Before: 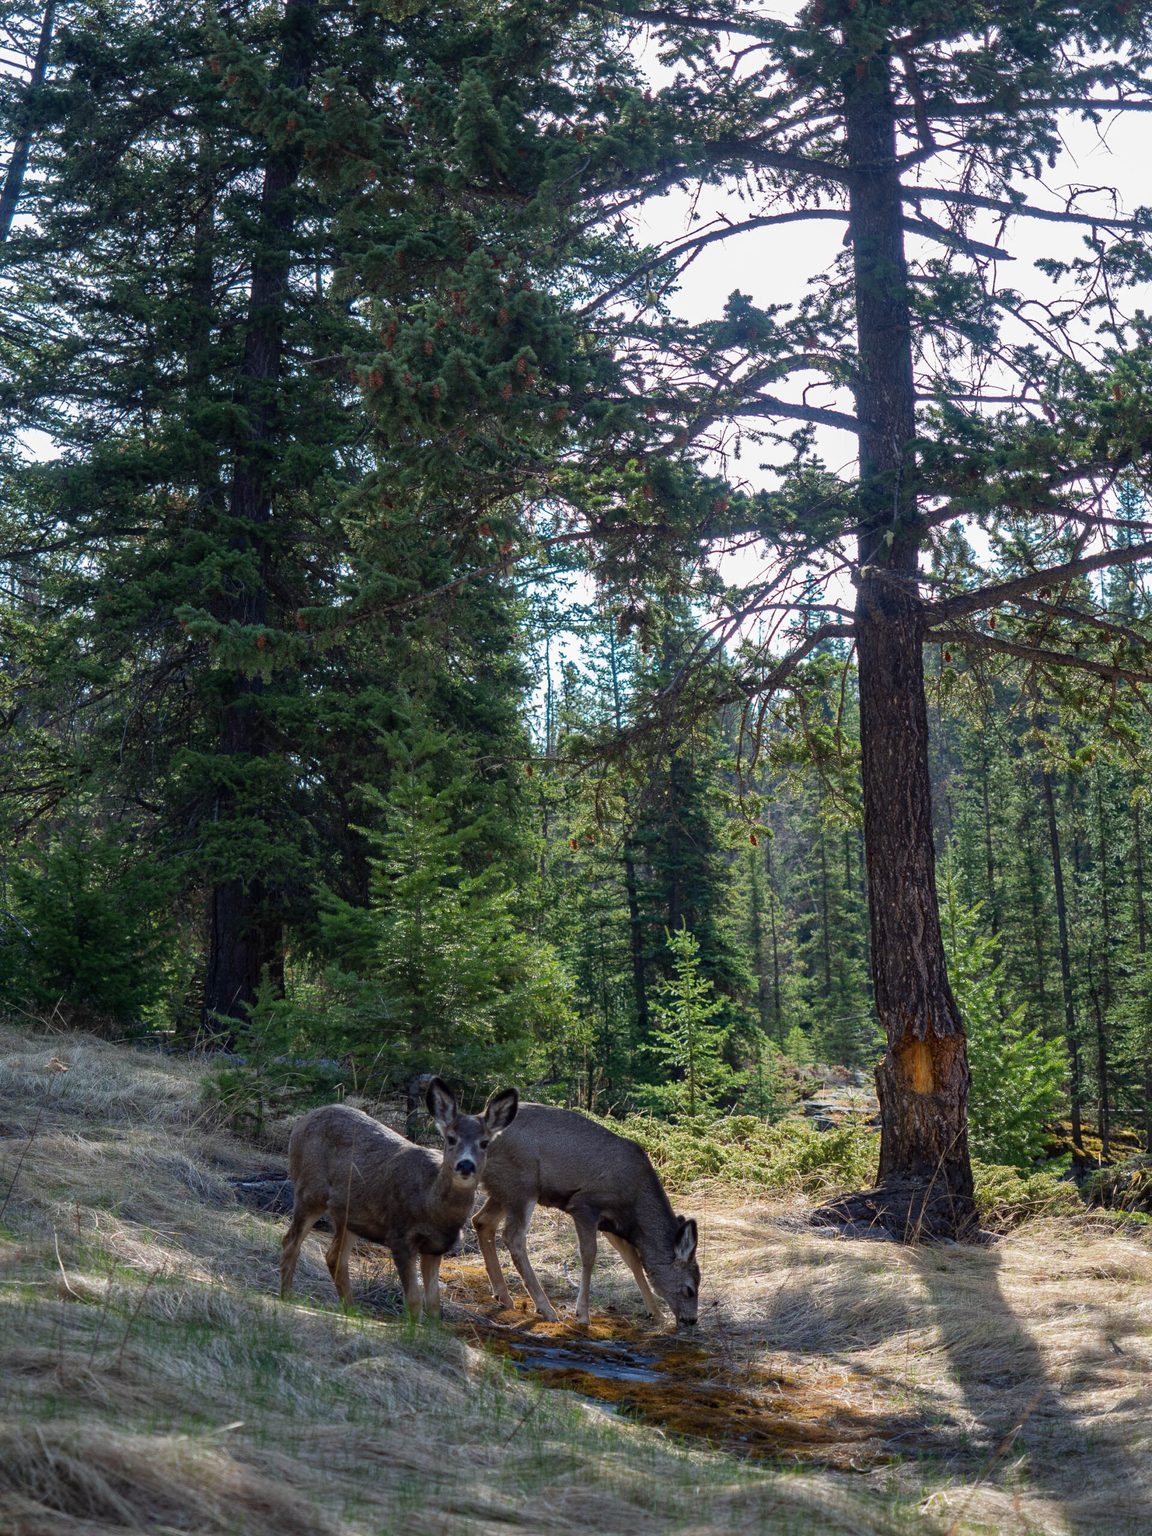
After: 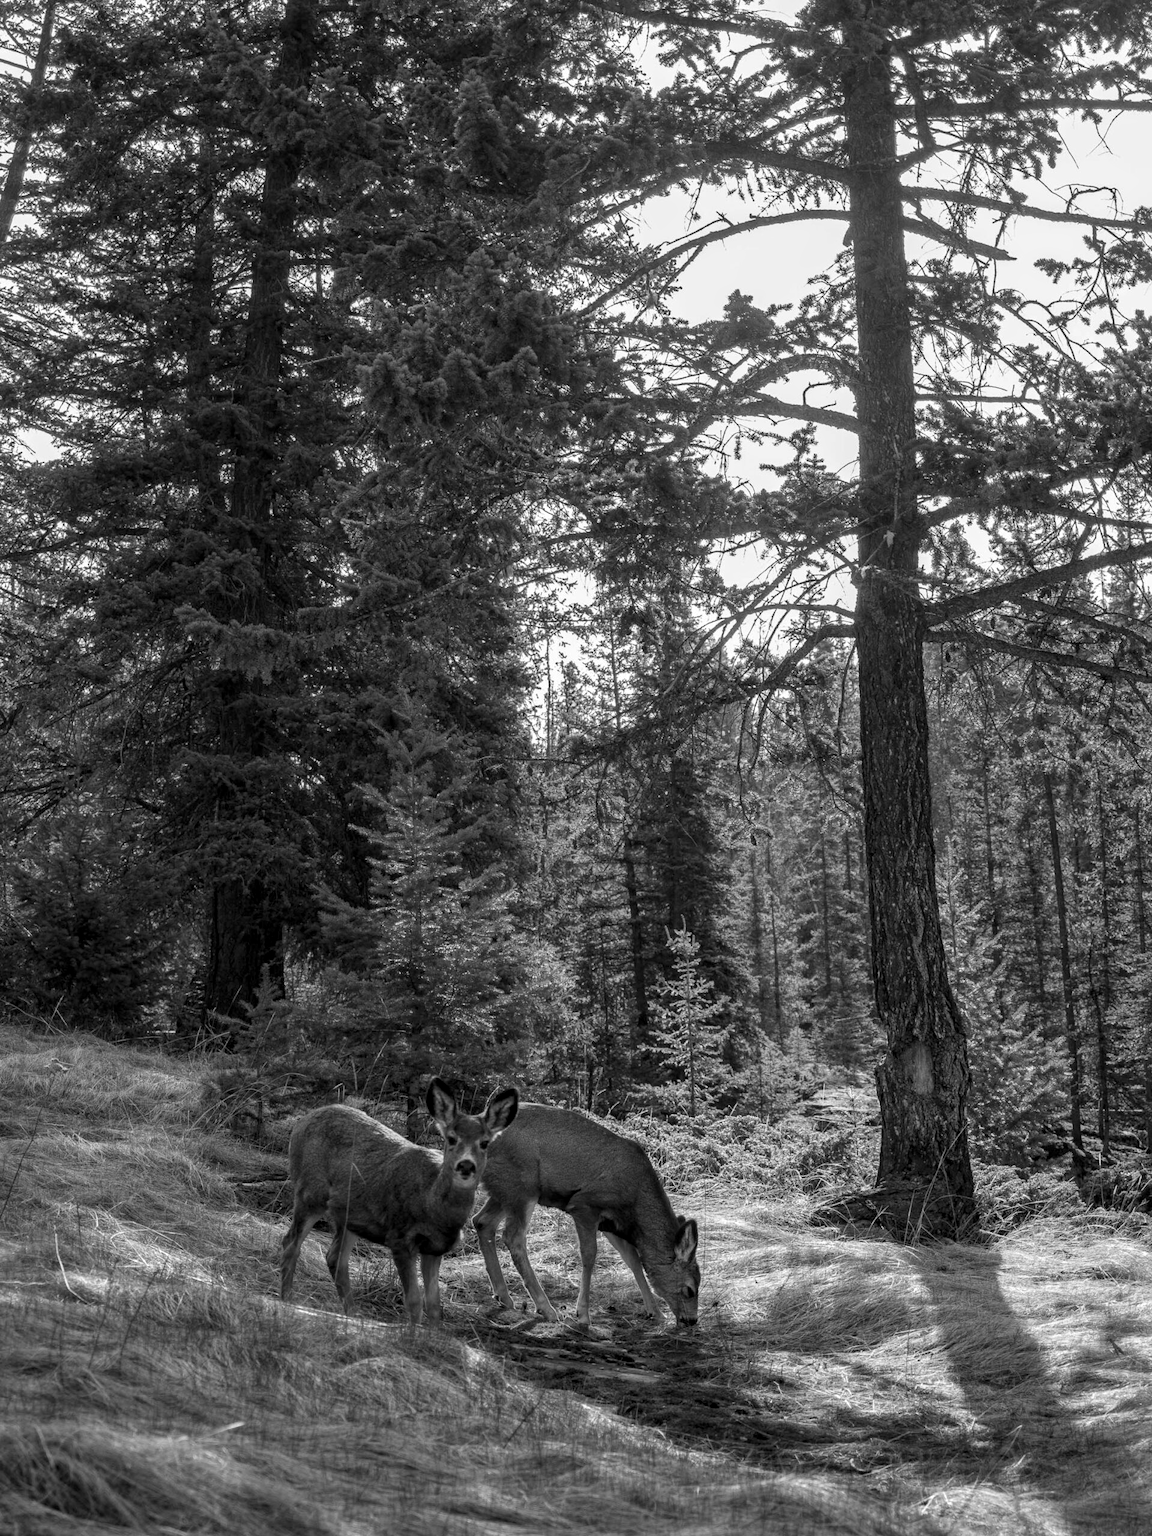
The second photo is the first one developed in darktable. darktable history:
local contrast: on, module defaults
color calibration: output gray [0.267, 0.423, 0.267, 0], gray › normalize channels true, illuminant custom, x 0.368, y 0.373, temperature 4338.39 K, gamut compression 0.023
